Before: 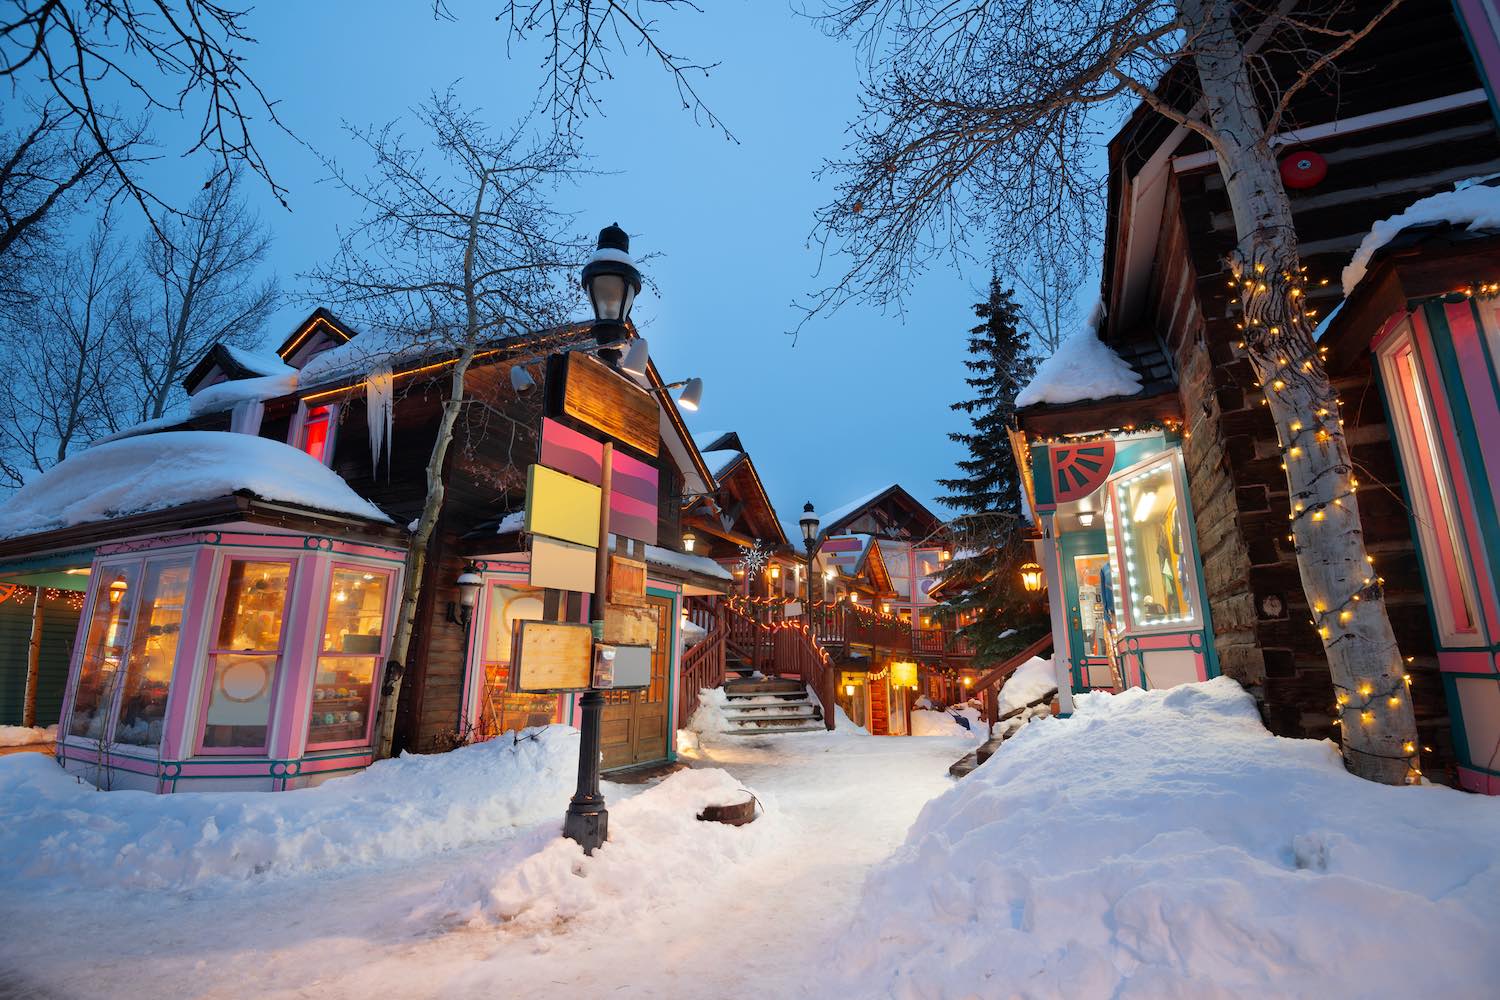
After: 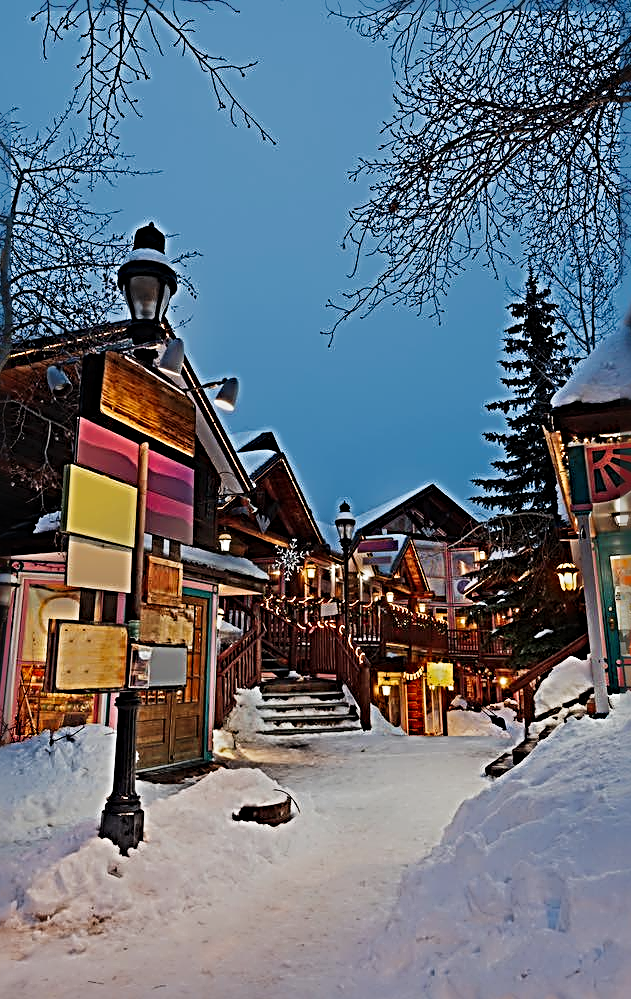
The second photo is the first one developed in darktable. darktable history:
exposure: black level correction 0, exposure 0.704 EV, compensate exposure bias true, compensate highlight preservation false
crop: left 30.939%, right 26.978%
sharpen: radius 4.04, amount 1.995
tone curve: curves: ch0 [(0, 0) (0.131, 0.116) (0.316, 0.345) (0.501, 0.584) (0.629, 0.732) (0.812, 0.888) (1, 0.974)]; ch1 [(0, 0) (0.366, 0.367) (0.475, 0.462) (0.494, 0.496) (0.504, 0.499) (0.553, 0.584) (1, 1)]; ch2 [(0, 0) (0.333, 0.346) (0.375, 0.375) (0.424, 0.43) (0.476, 0.492) (0.502, 0.502) (0.533, 0.556) (0.566, 0.599) (0.614, 0.653) (1, 1)], preserve colors none
